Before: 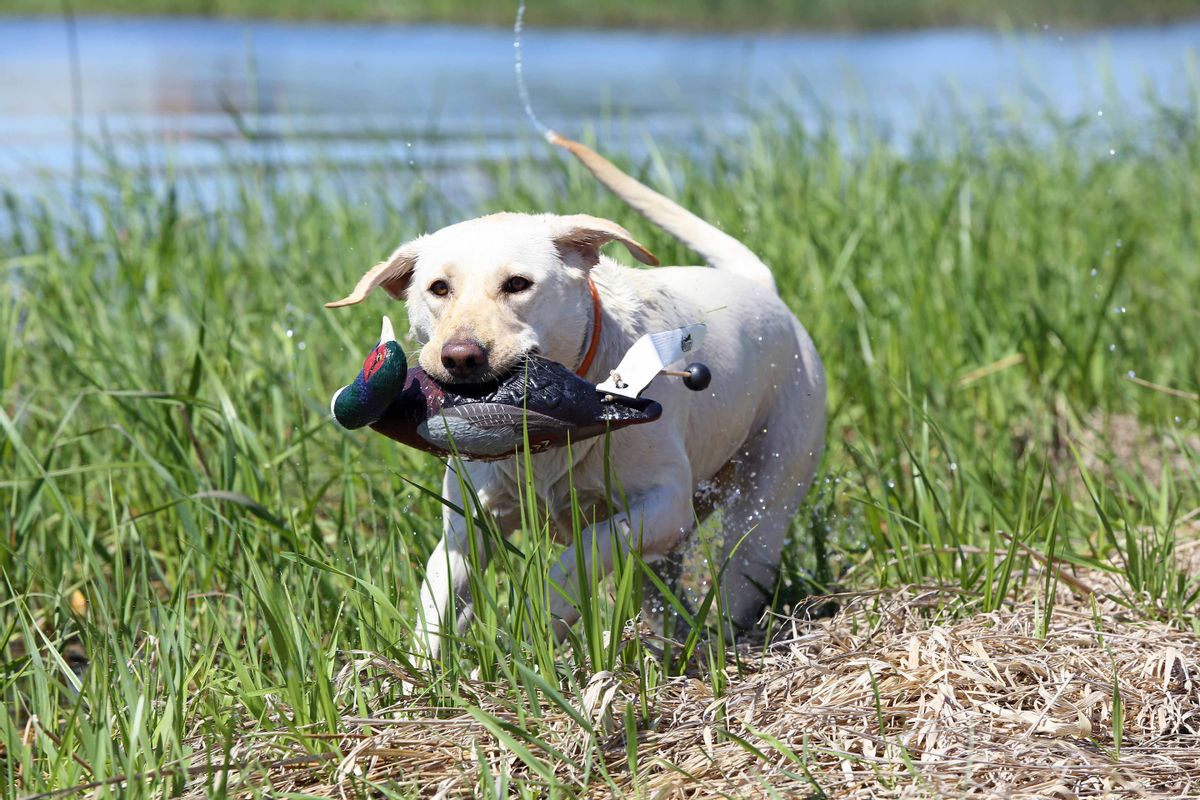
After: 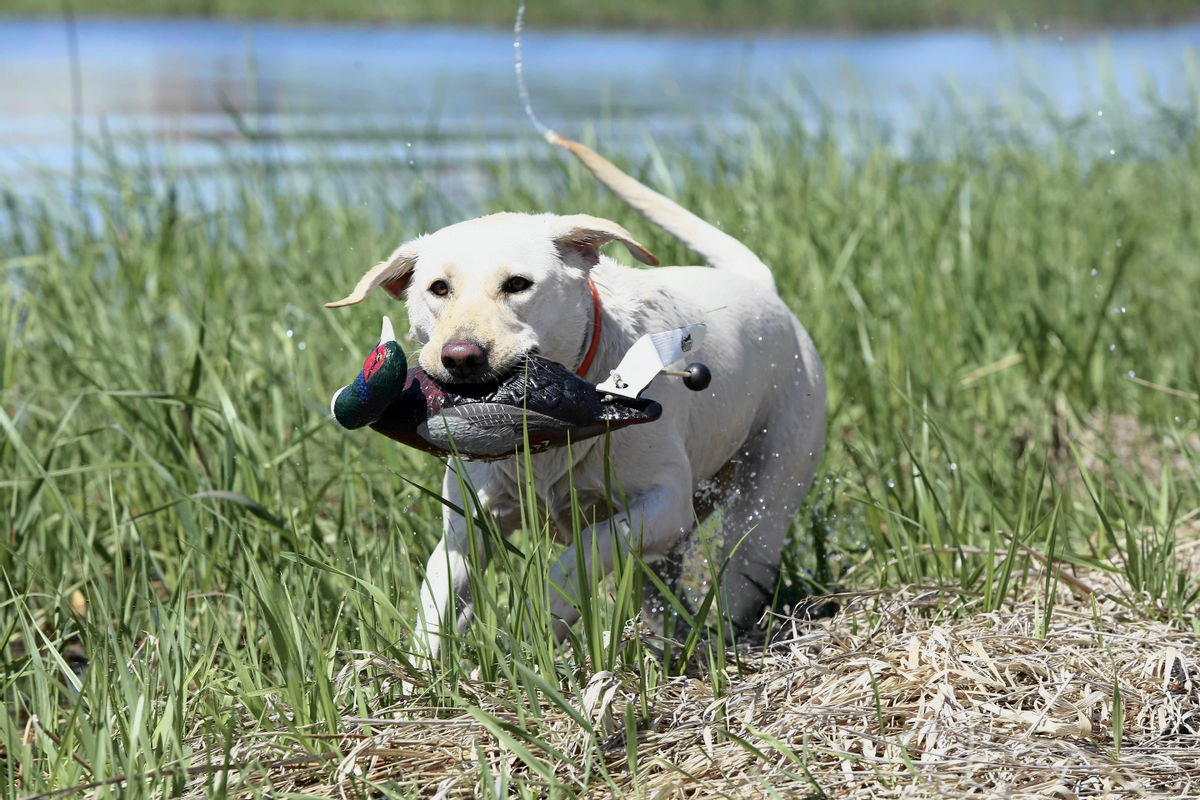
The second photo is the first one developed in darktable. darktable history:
tone curve: curves: ch0 [(0, 0) (0.058, 0.037) (0.214, 0.183) (0.304, 0.288) (0.561, 0.554) (0.687, 0.677) (0.768, 0.768) (0.858, 0.861) (0.987, 0.945)]; ch1 [(0, 0) (0.172, 0.123) (0.312, 0.296) (0.432, 0.448) (0.471, 0.469) (0.502, 0.5) (0.521, 0.505) (0.565, 0.569) (0.663, 0.663) (0.703, 0.721) (0.857, 0.917) (1, 1)]; ch2 [(0, 0) (0.411, 0.424) (0.485, 0.497) (0.502, 0.5) (0.517, 0.511) (0.556, 0.551) (0.626, 0.594) (0.709, 0.661) (1, 1)], color space Lab, independent channels, preserve colors none
